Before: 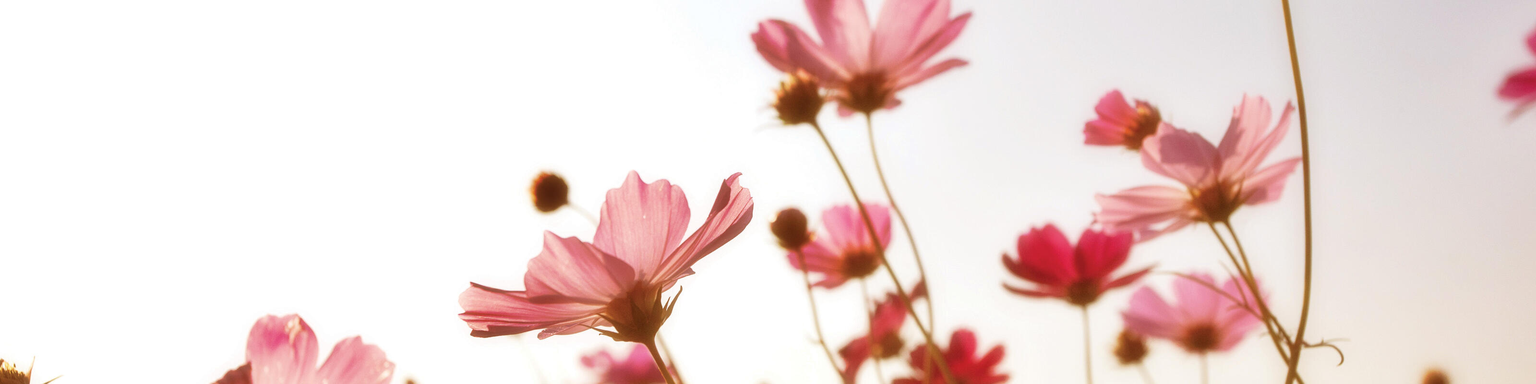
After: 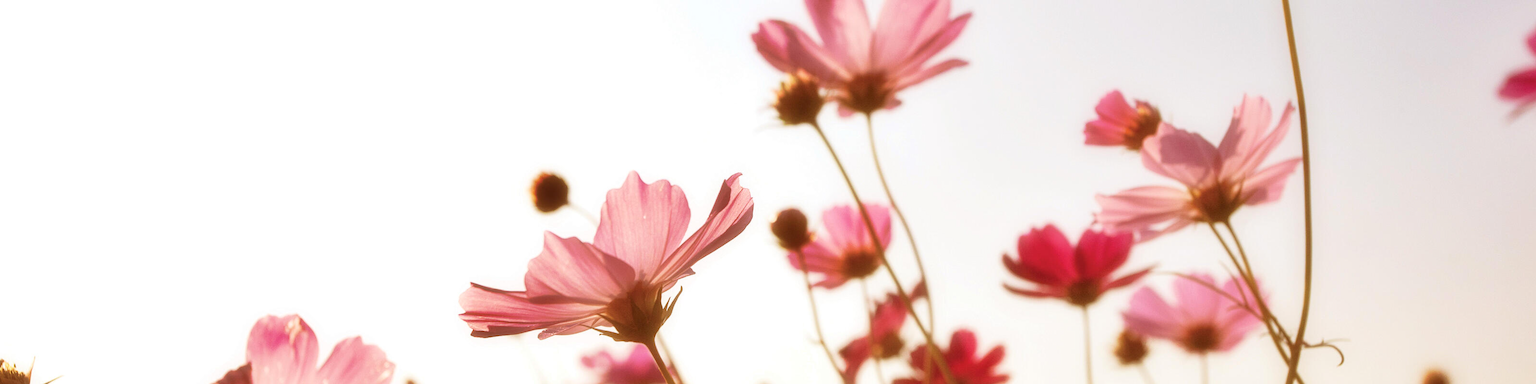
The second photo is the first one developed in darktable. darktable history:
contrast brightness saturation: contrast 0.098, brightness 0.016, saturation 0.023
